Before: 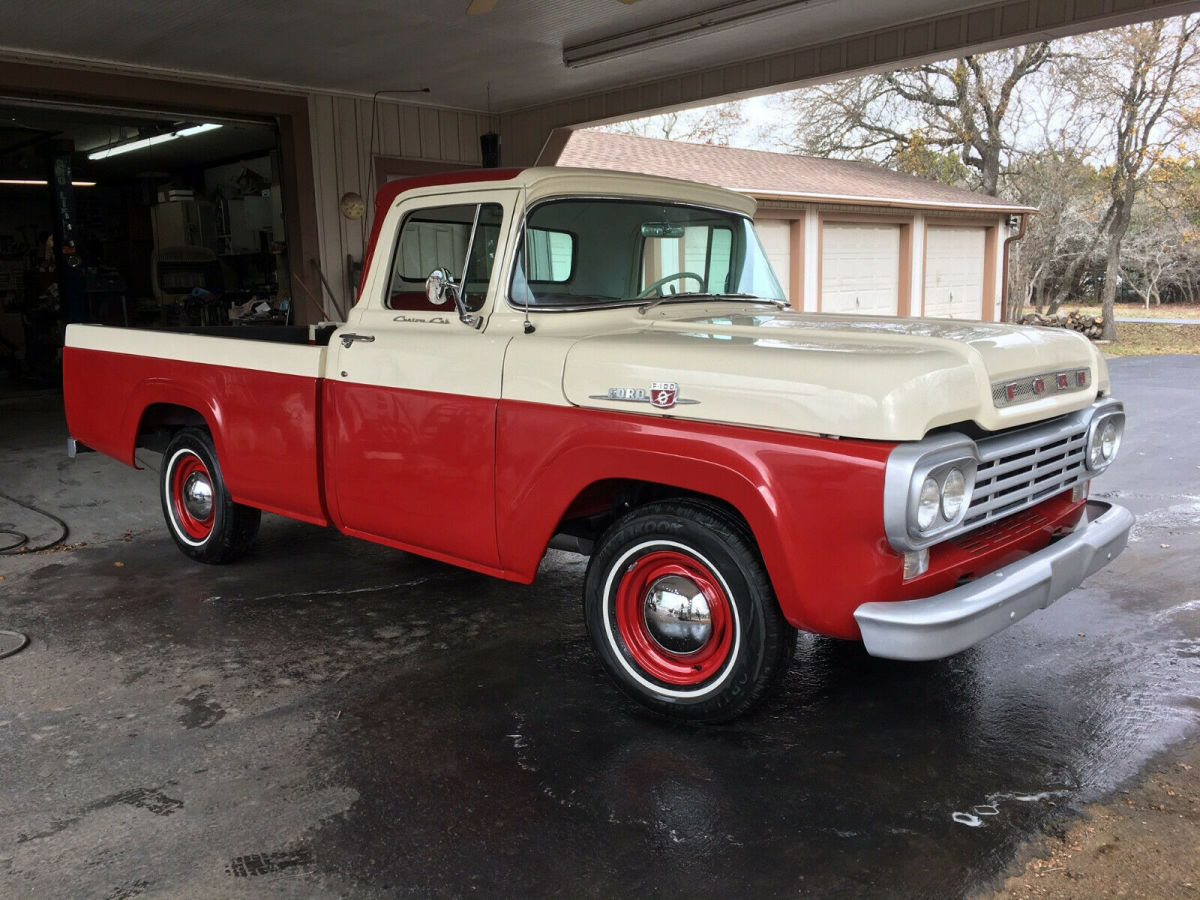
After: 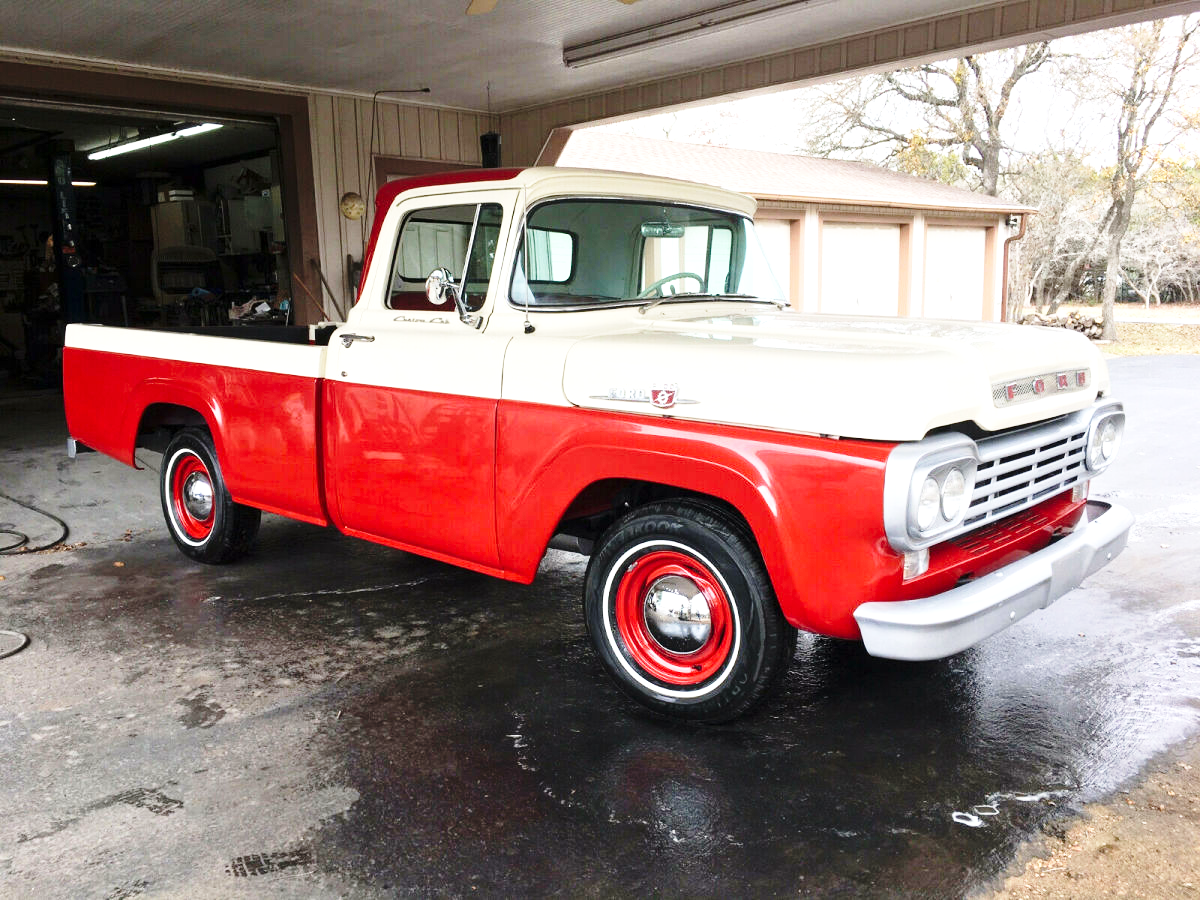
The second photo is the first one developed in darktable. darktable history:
exposure: exposure 0.727 EV, compensate highlight preservation false
base curve: curves: ch0 [(0, 0) (0.028, 0.03) (0.121, 0.232) (0.46, 0.748) (0.859, 0.968) (1, 1)], preserve colors none
